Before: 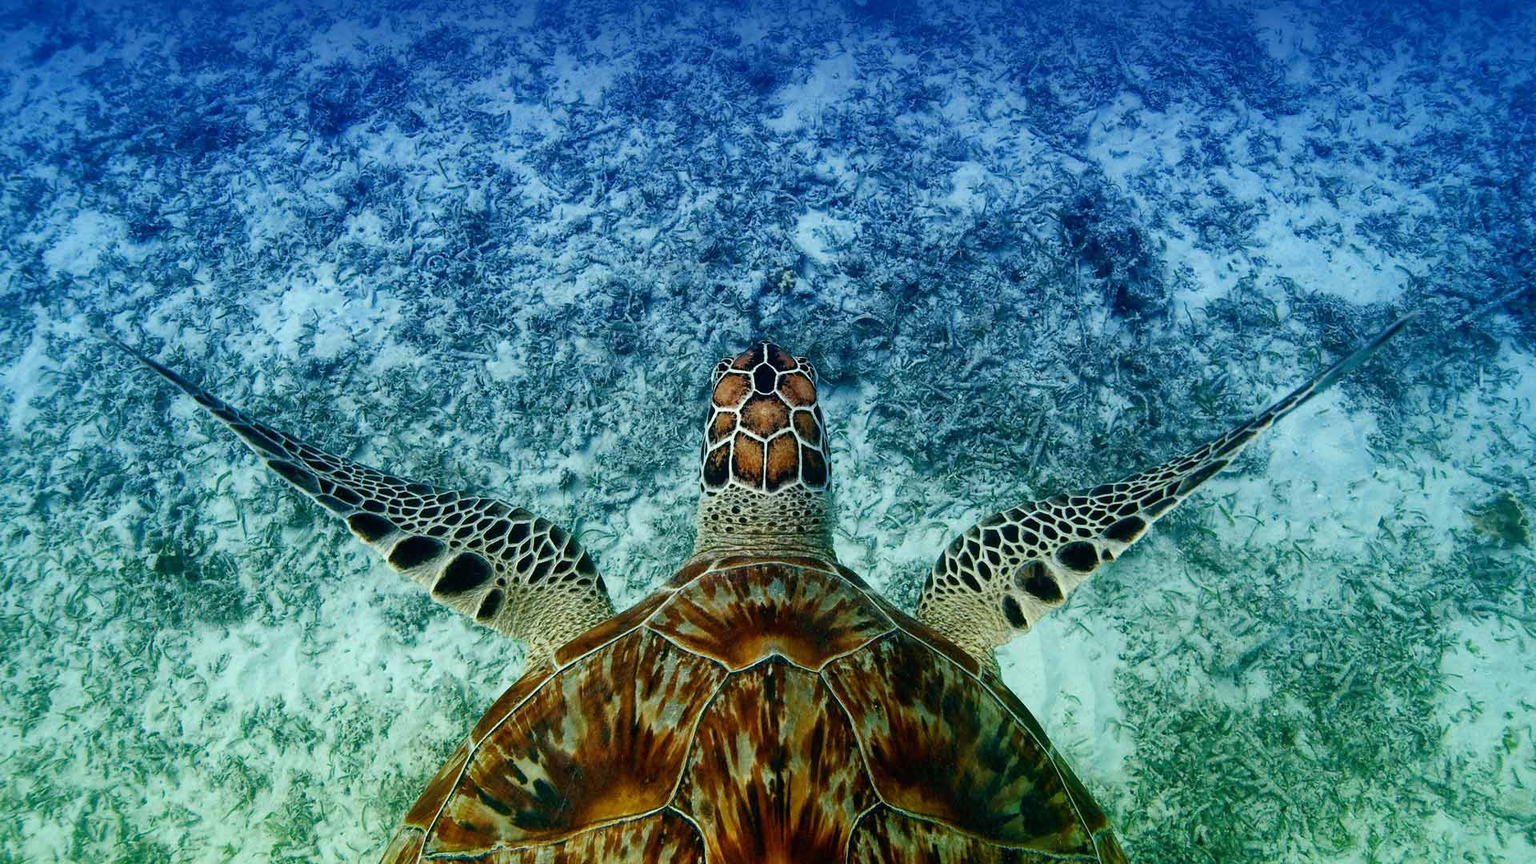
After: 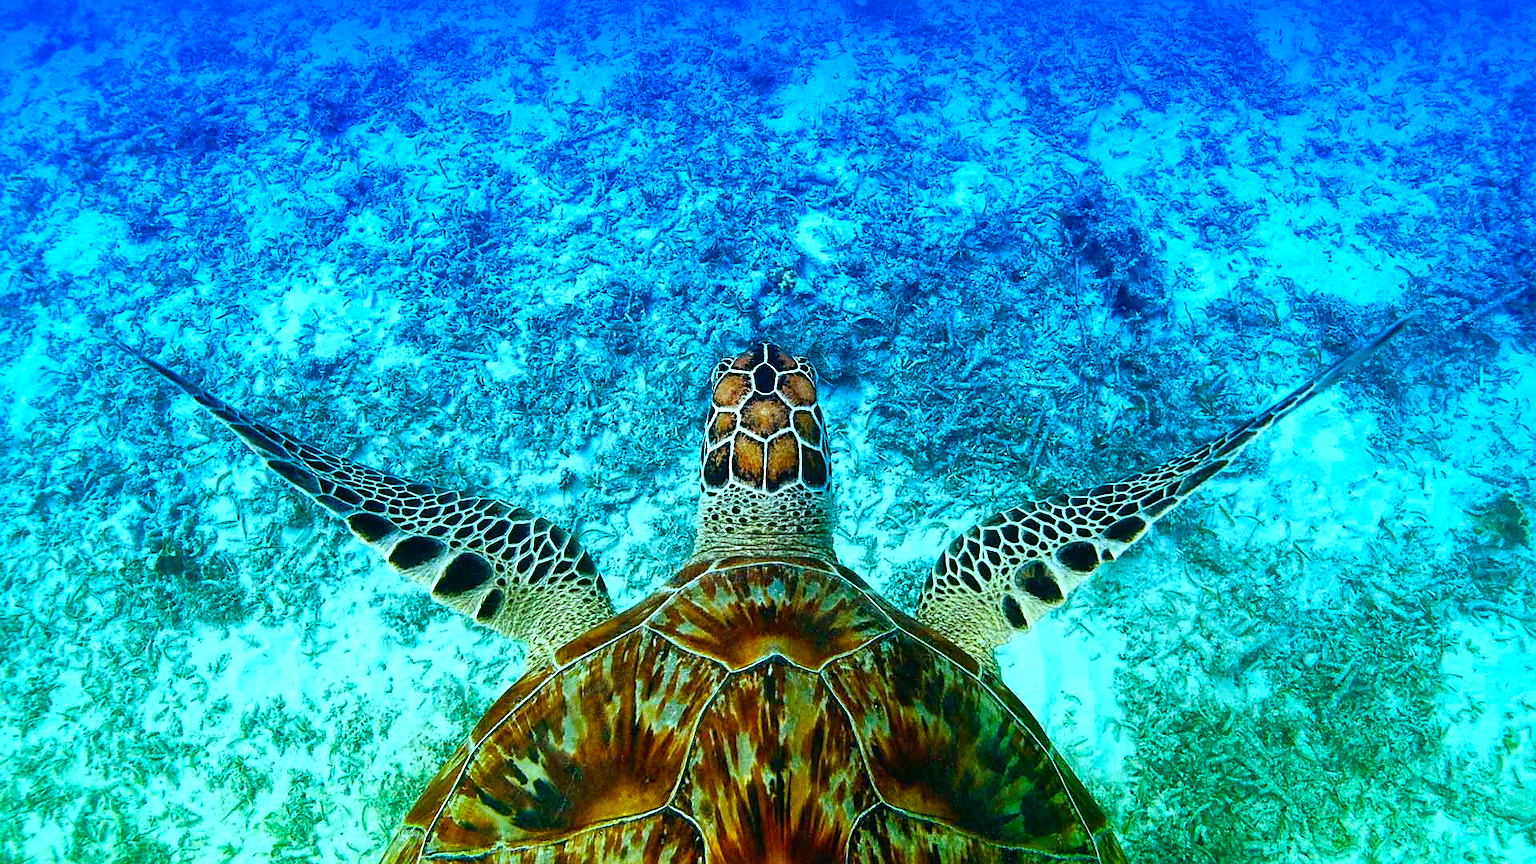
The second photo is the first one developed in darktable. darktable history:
color correction: highlights a* -7.33, highlights b* 1.26, shadows a* -3.55, saturation 1.4
white balance: red 0.931, blue 1.11
grain: coarseness 8.68 ISO, strength 31.94%
exposure: black level correction 0, exposure 0.68 EV, compensate exposure bias true, compensate highlight preservation false
sharpen: radius 1.864, amount 0.398, threshold 1.271
